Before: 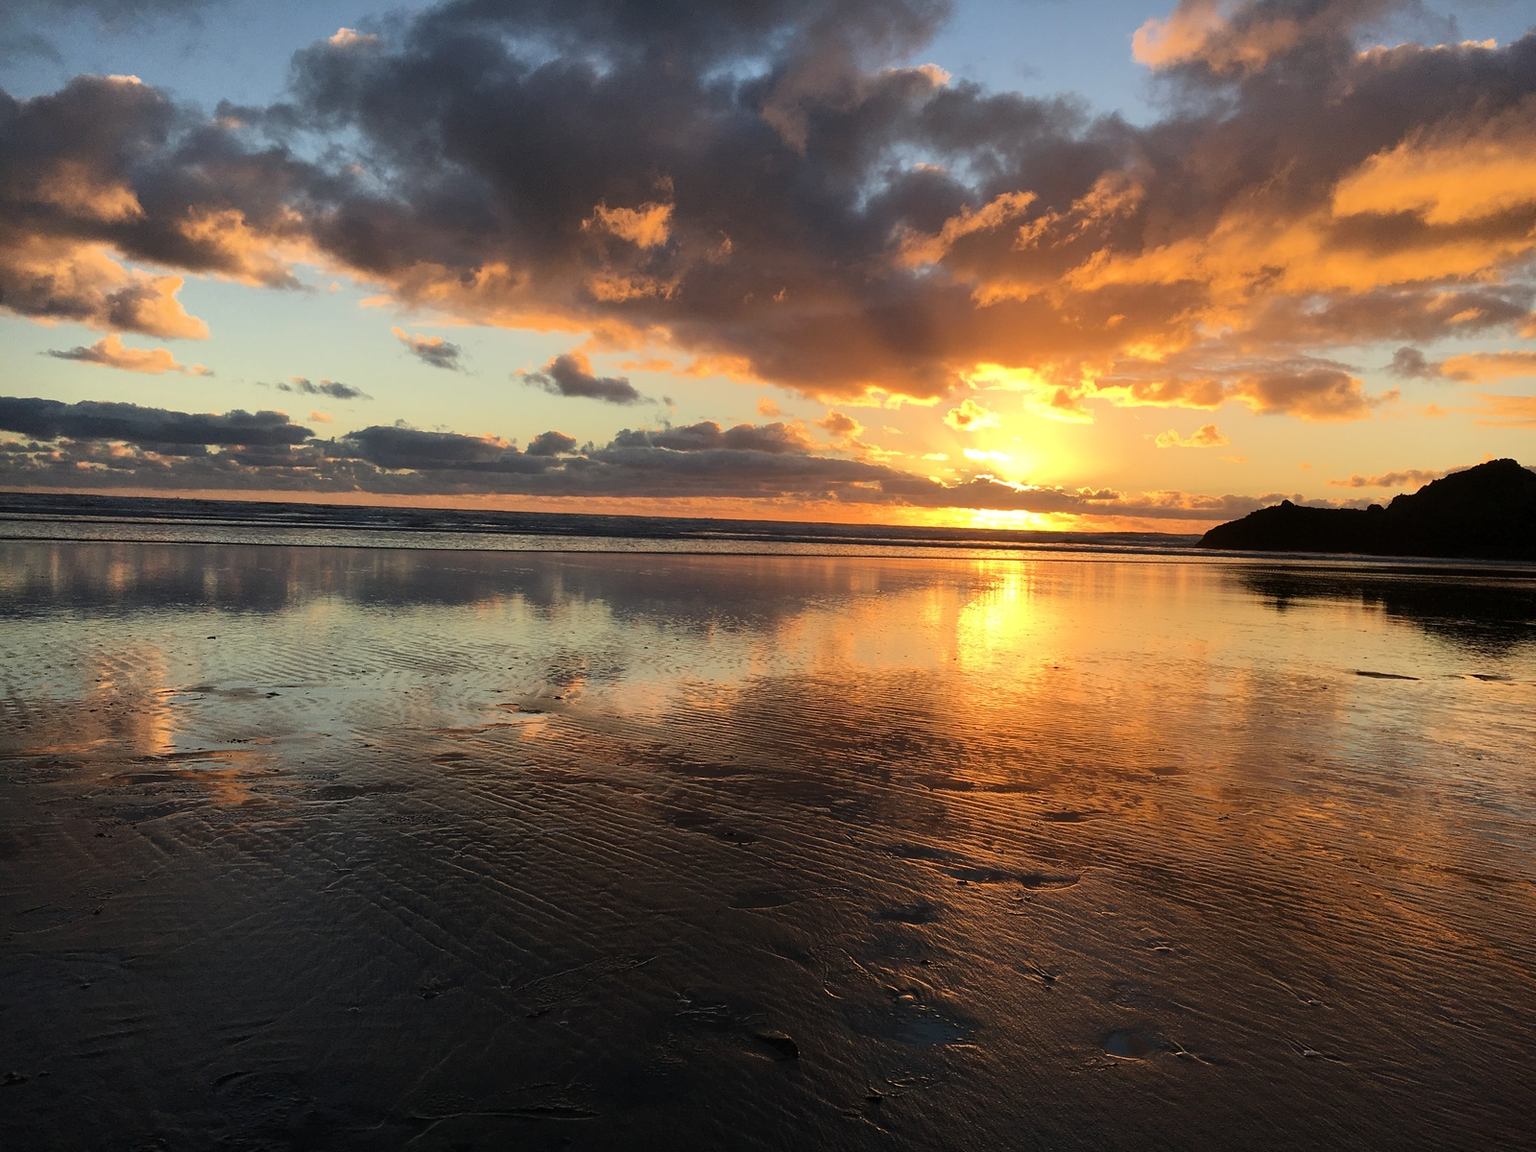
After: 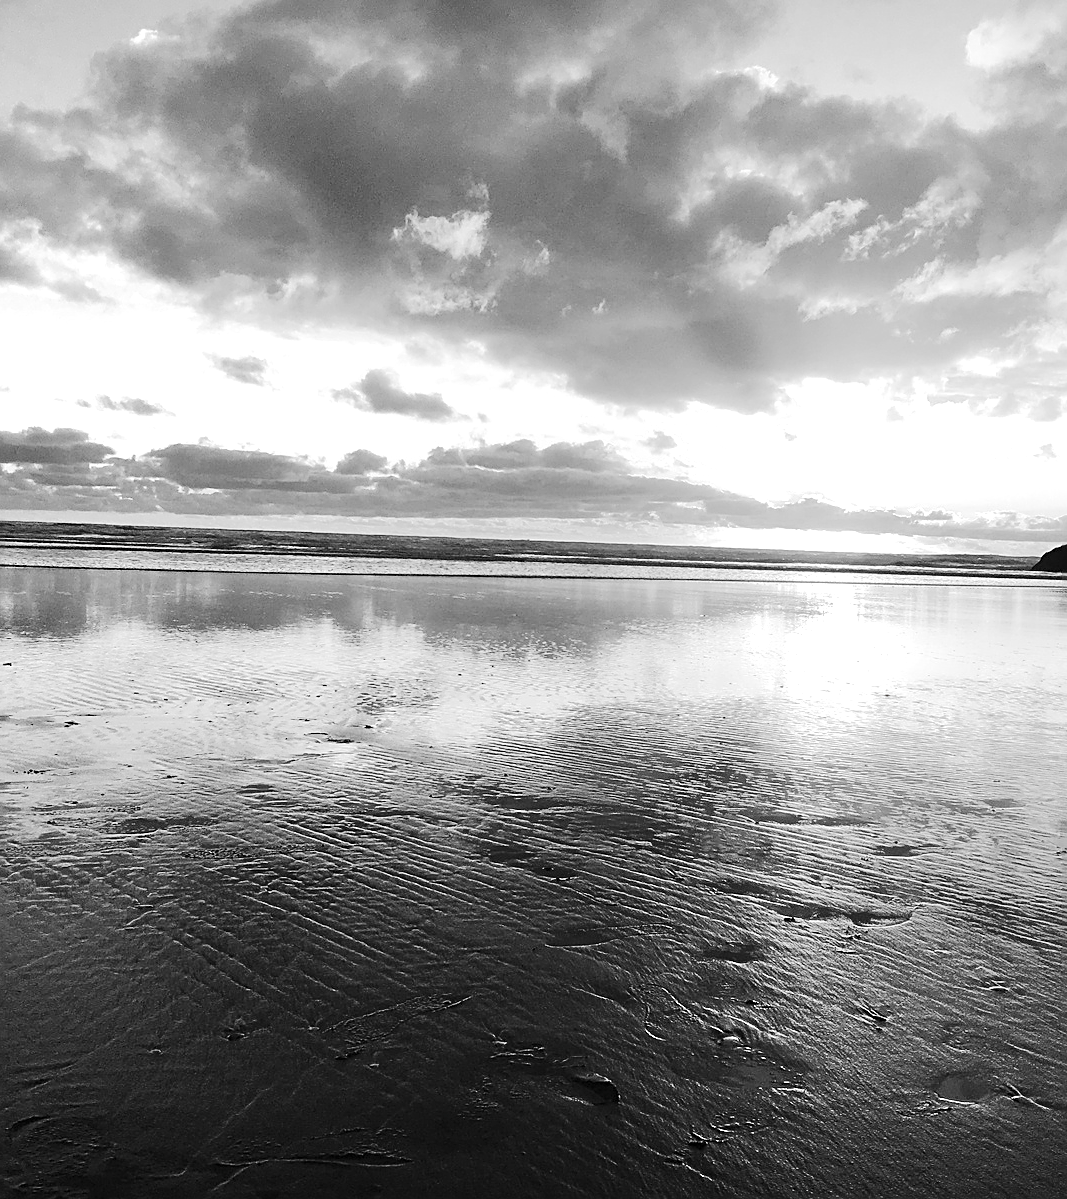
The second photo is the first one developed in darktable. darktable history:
sharpen: on, module defaults
tone equalizer: -7 EV 0.16 EV, -6 EV 0.626 EV, -5 EV 1.17 EV, -4 EV 1.37 EV, -3 EV 1.15 EV, -2 EV 0.6 EV, -1 EV 0.164 EV, edges refinement/feathering 500, mask exposure compensation -1.57 EV, preserve details no
crop and rotate: left 13.412%, right 19.878%
tone curve: curves: ch1 [(0, 0) (0.214, 0.291) (0.372, 0.44) (0.463, 0.476) (0.498, 0.502) (0.521, 0.531) (1, 1)]; ch2 [(0, 0) (0.456, 0.447) (0.5, 0.5) (0.547, 0.557) (0.592, 0.57) (0.631, 0.602) (1, 1)], color space Lab, linked channels, preserve colors none
exposure: black level correction 0, exposure 0.701 EV, compensate exposure bias true, compensate highlight preservation false
color zones: curves: ch1 [(0, 0.006) (0.094, 0.285) (0.171, 0.001) (0.429, 0.001) (0.571, 0.003) (0.714, 0.004) (0.857, 0.004) (1, 0.006)]
color correction: highlights a* 5.69, highlights b* 32.87, shadows a* -25.11, shadows b* 4.03
